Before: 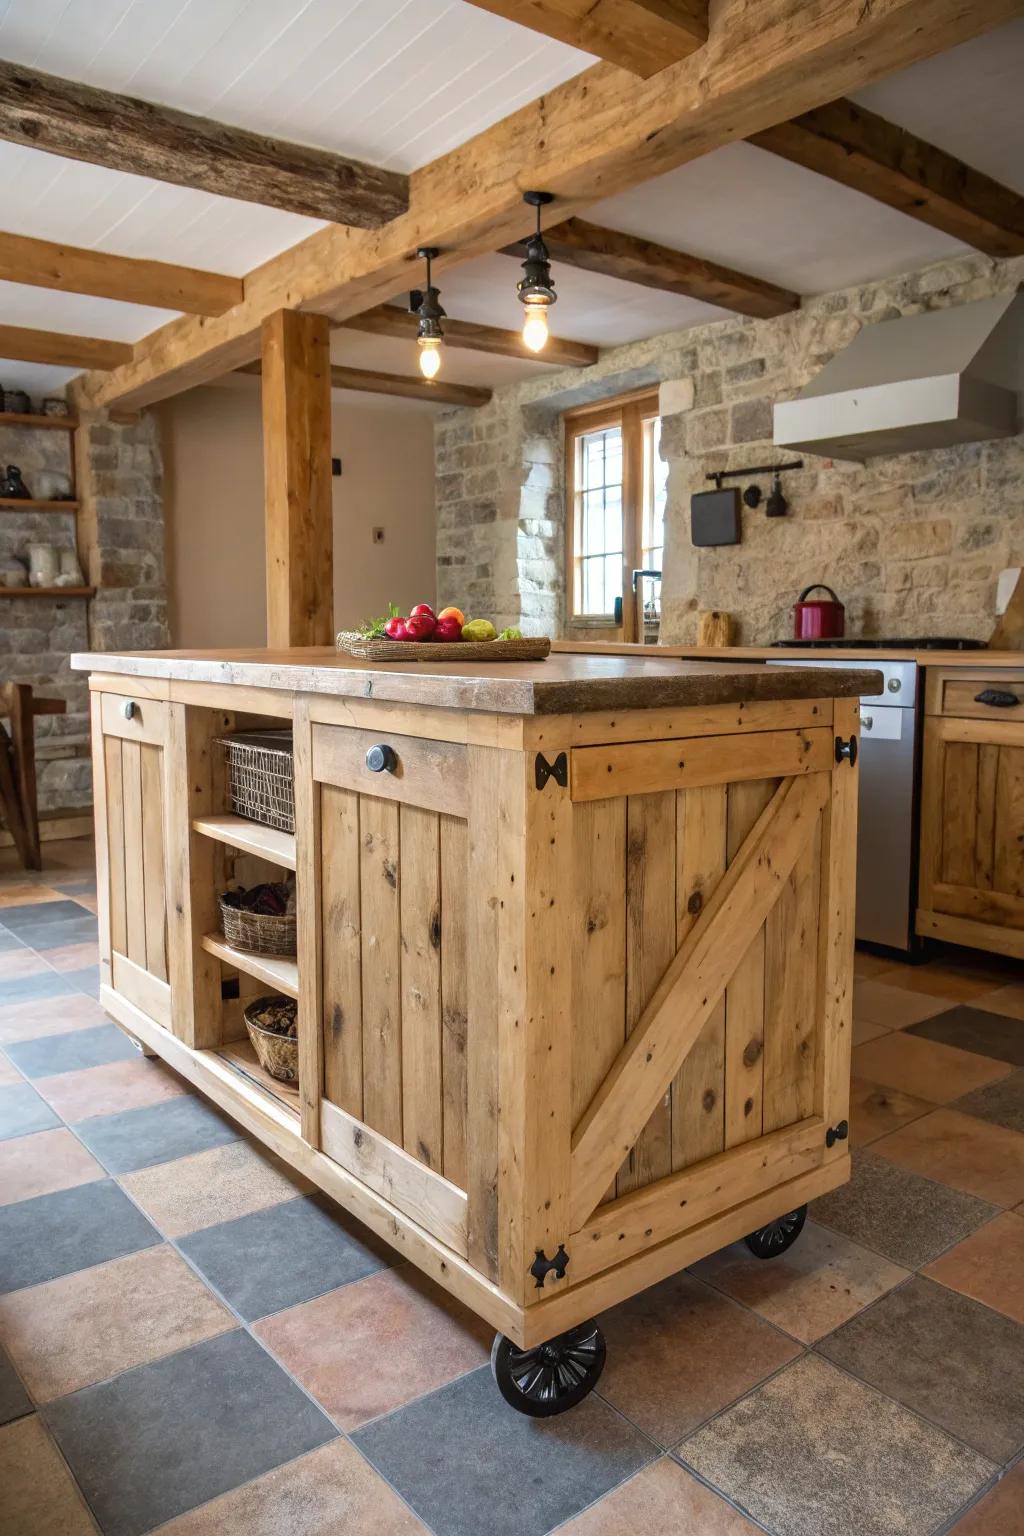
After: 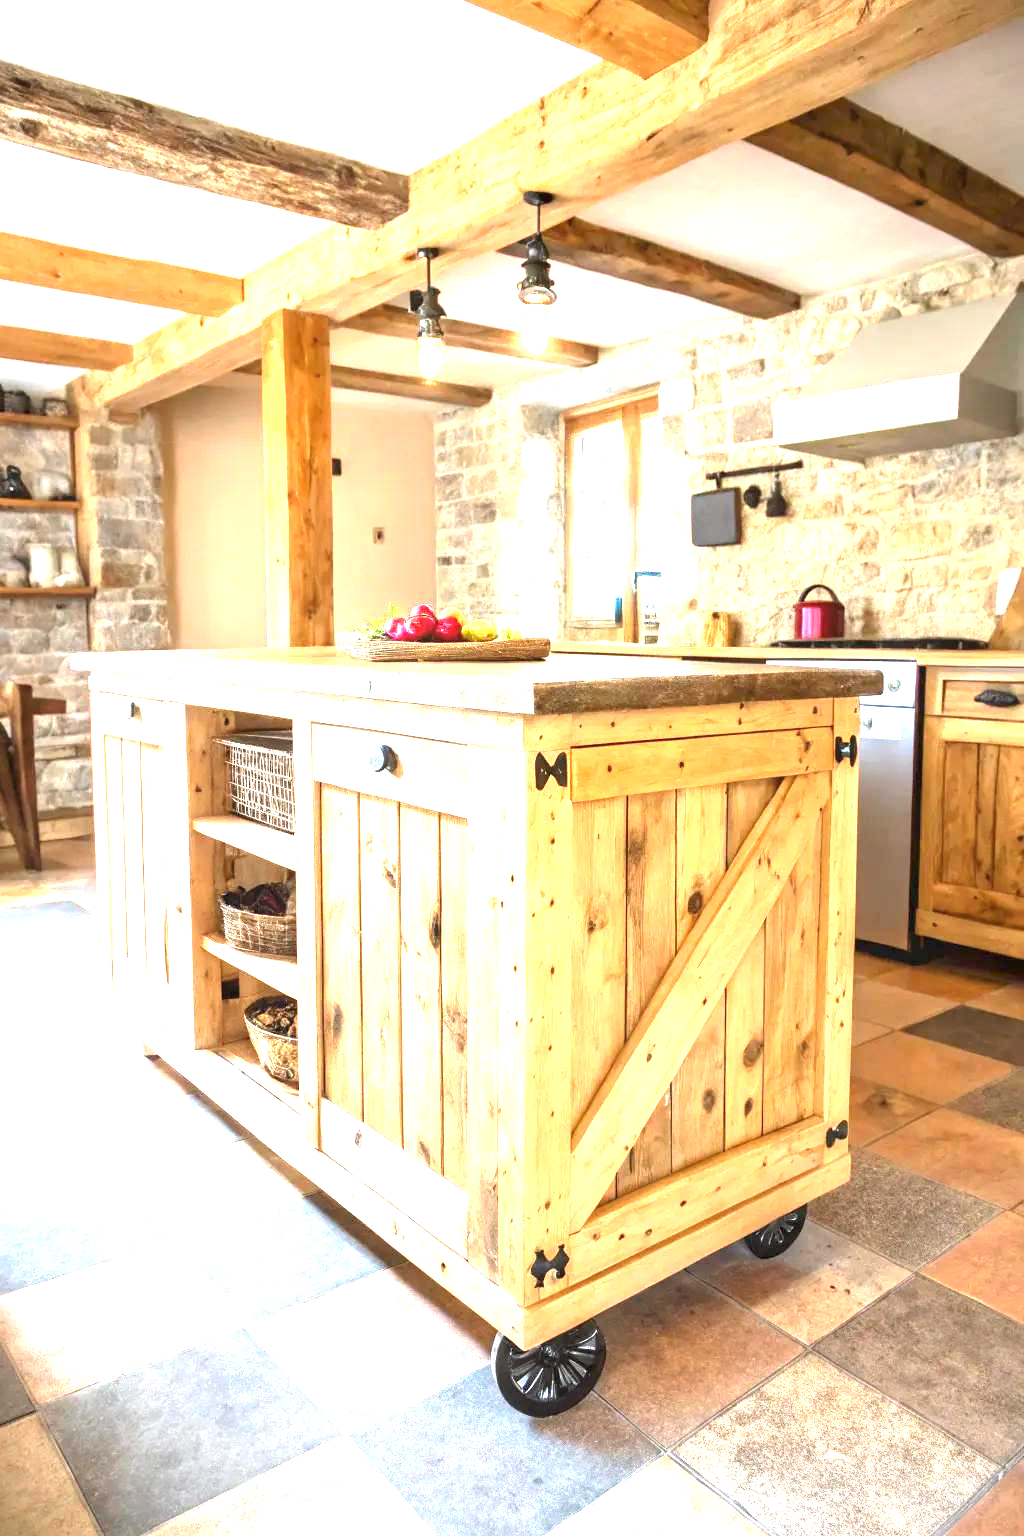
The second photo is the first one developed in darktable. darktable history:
exposure: black level correction 0, exposure 2.338 EV, compensate exposure bias true, compensate highlight preservation false
